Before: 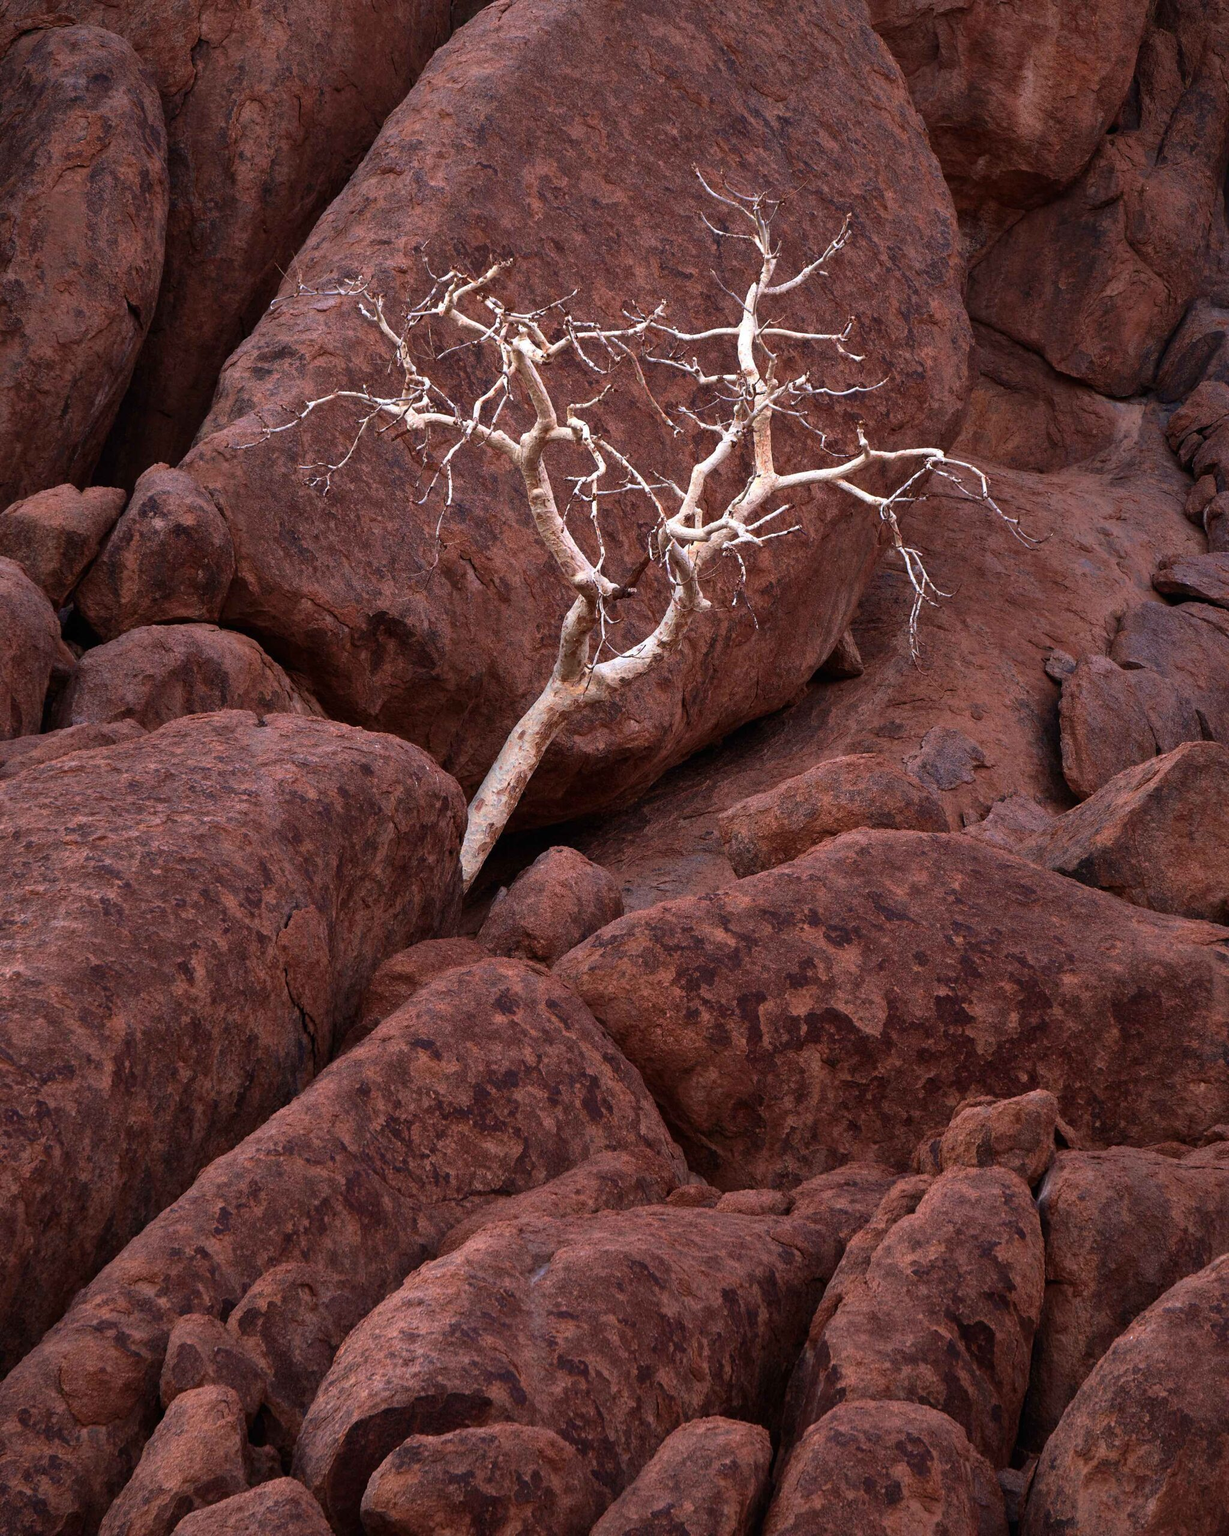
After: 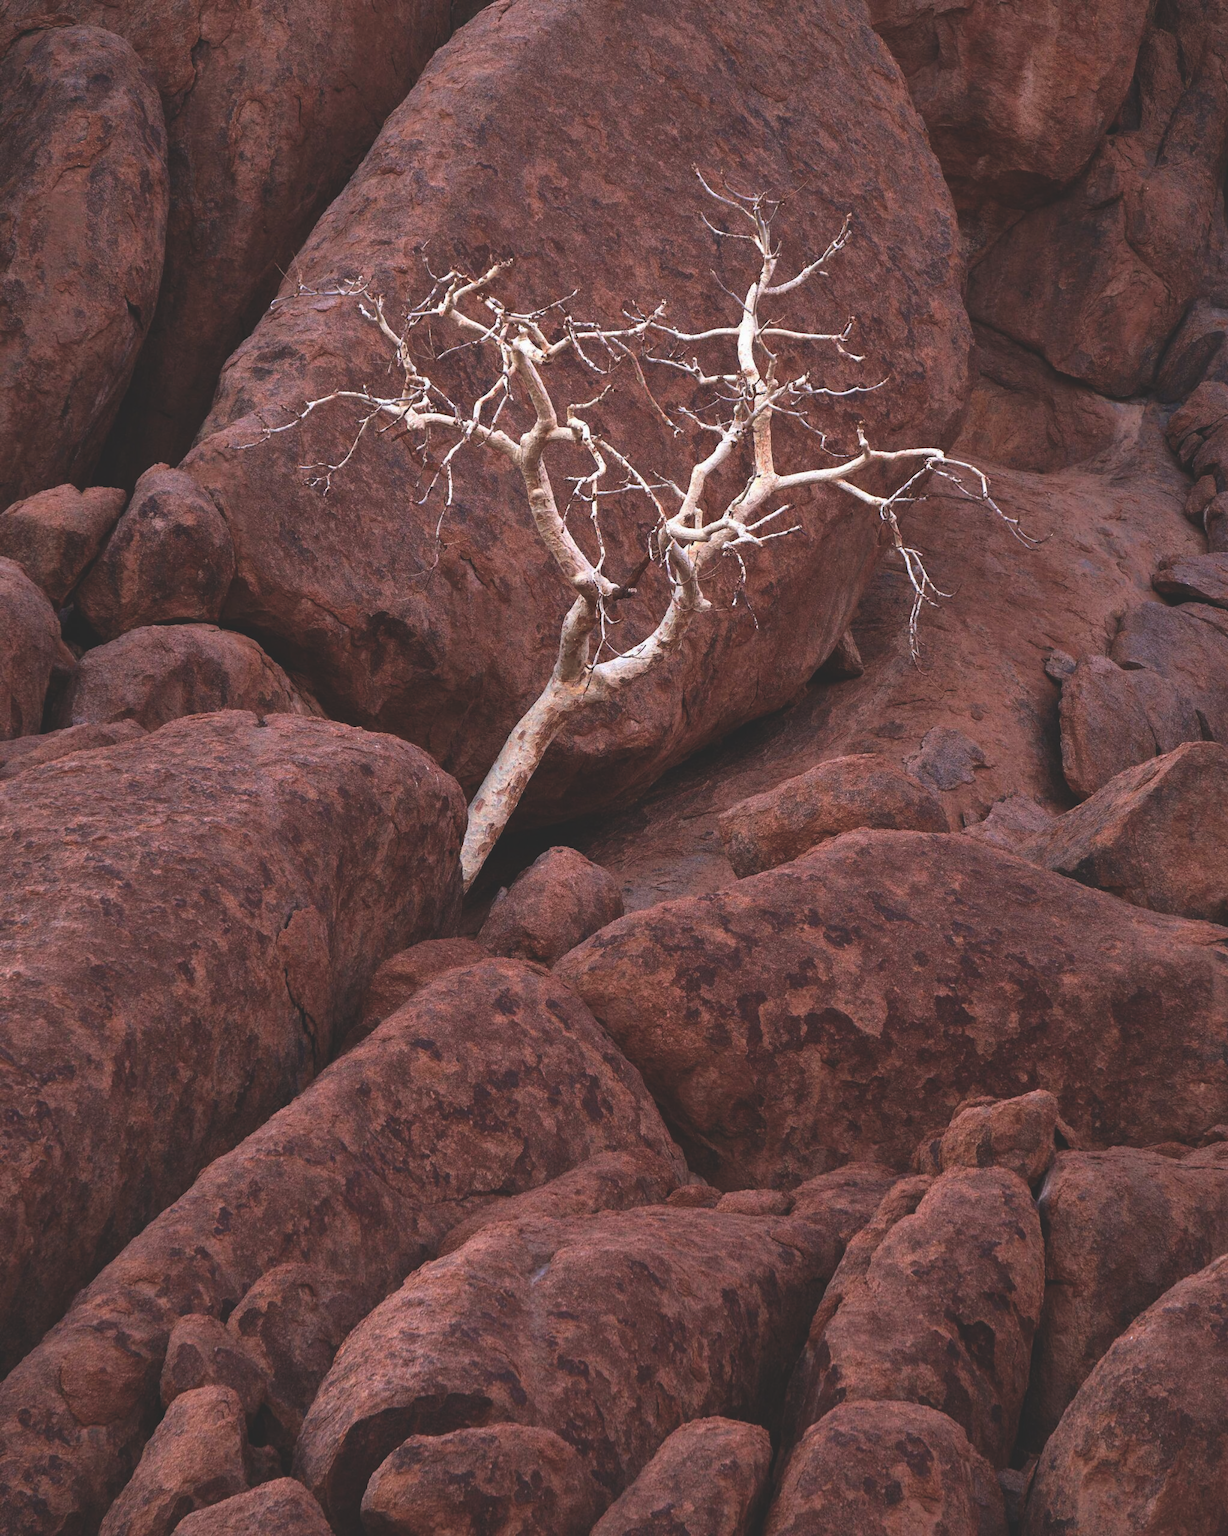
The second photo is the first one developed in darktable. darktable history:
exposure: black level correction -0.021, exposure -0.033 EV, compensate highlight preservation false
